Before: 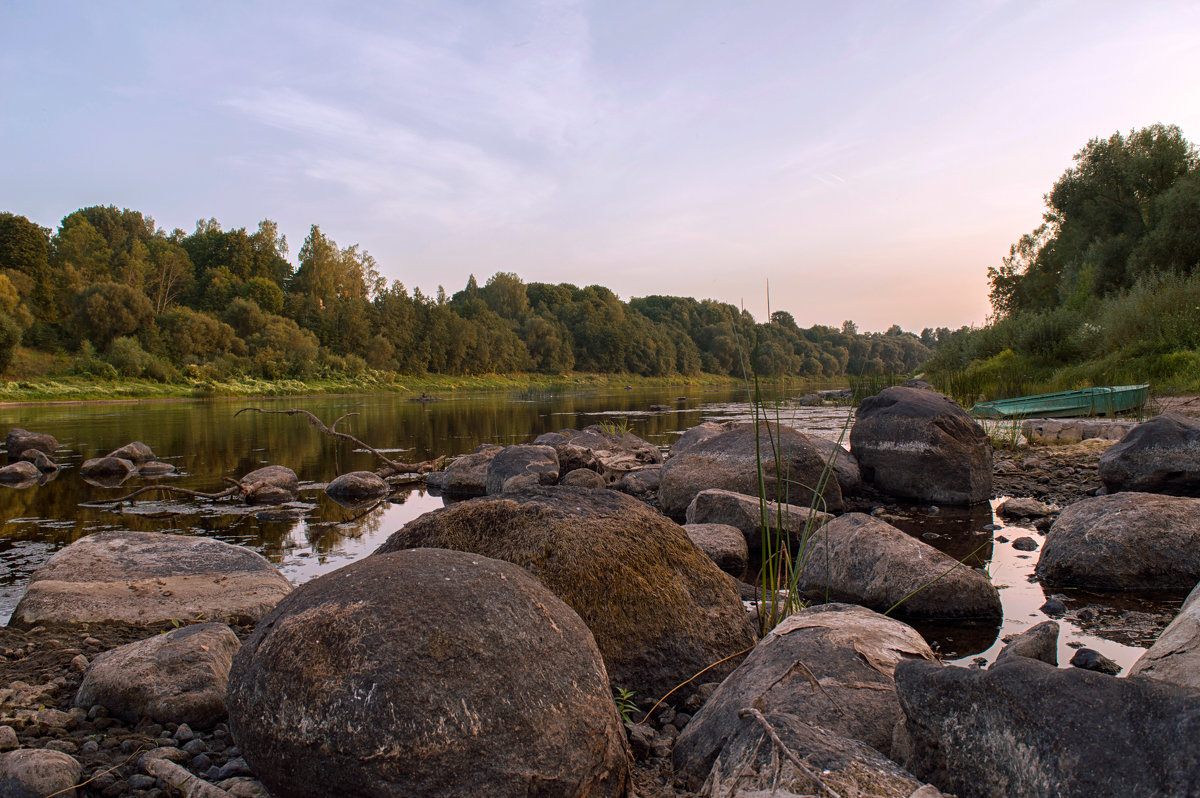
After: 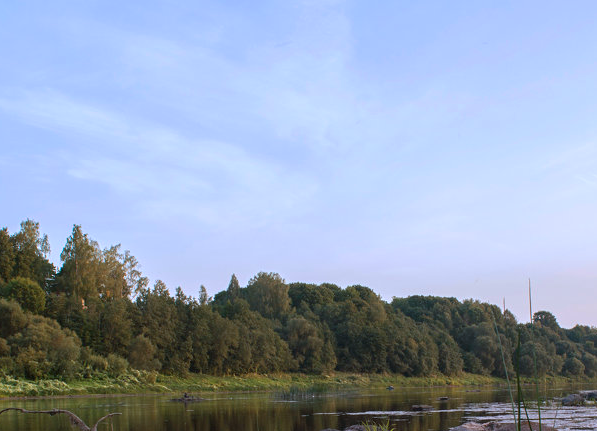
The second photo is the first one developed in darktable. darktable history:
color calibration: illuminant custom, x 0.388, y 0.387, temperature 3800.11 K
color zones: mix -91.68%
crop: left 19.897%, right 30.316%, bottom 45.936%
